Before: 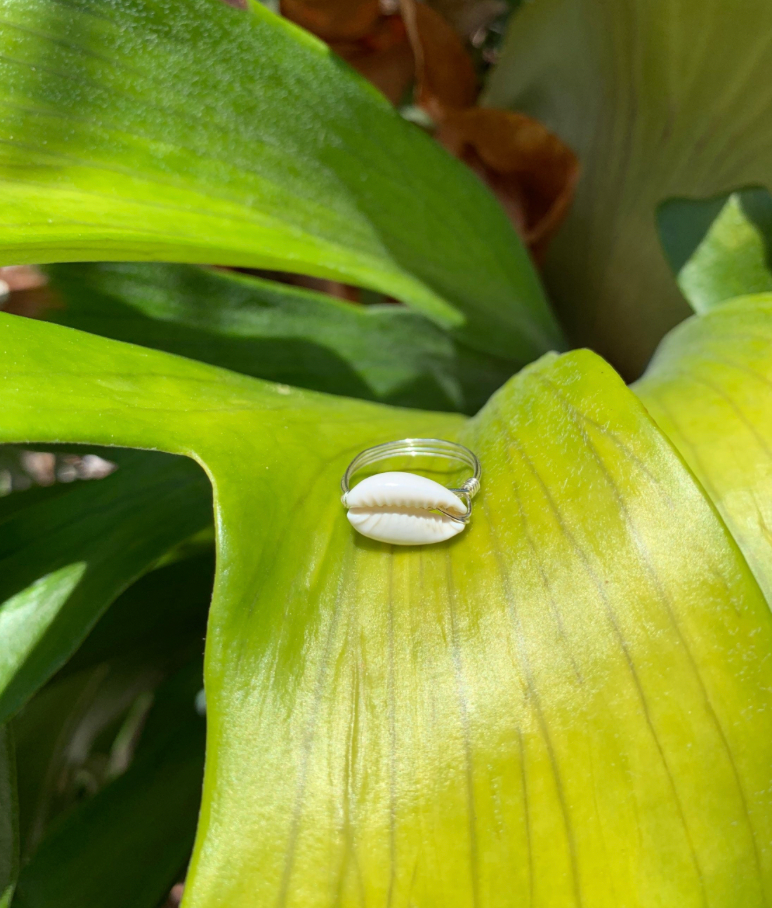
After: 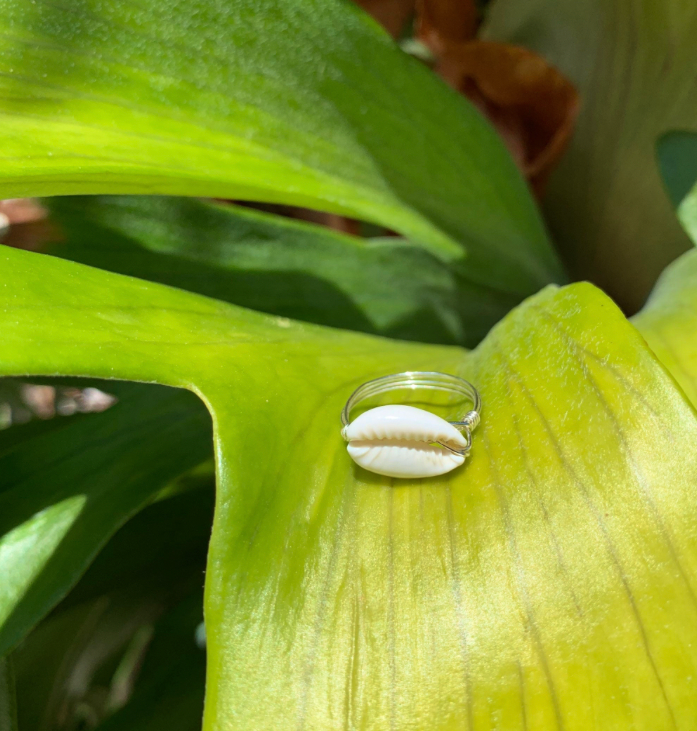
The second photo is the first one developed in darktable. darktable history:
crop: top 7.398%, right 9.705%, bottom 12.094%
velvia: on, module defaults
